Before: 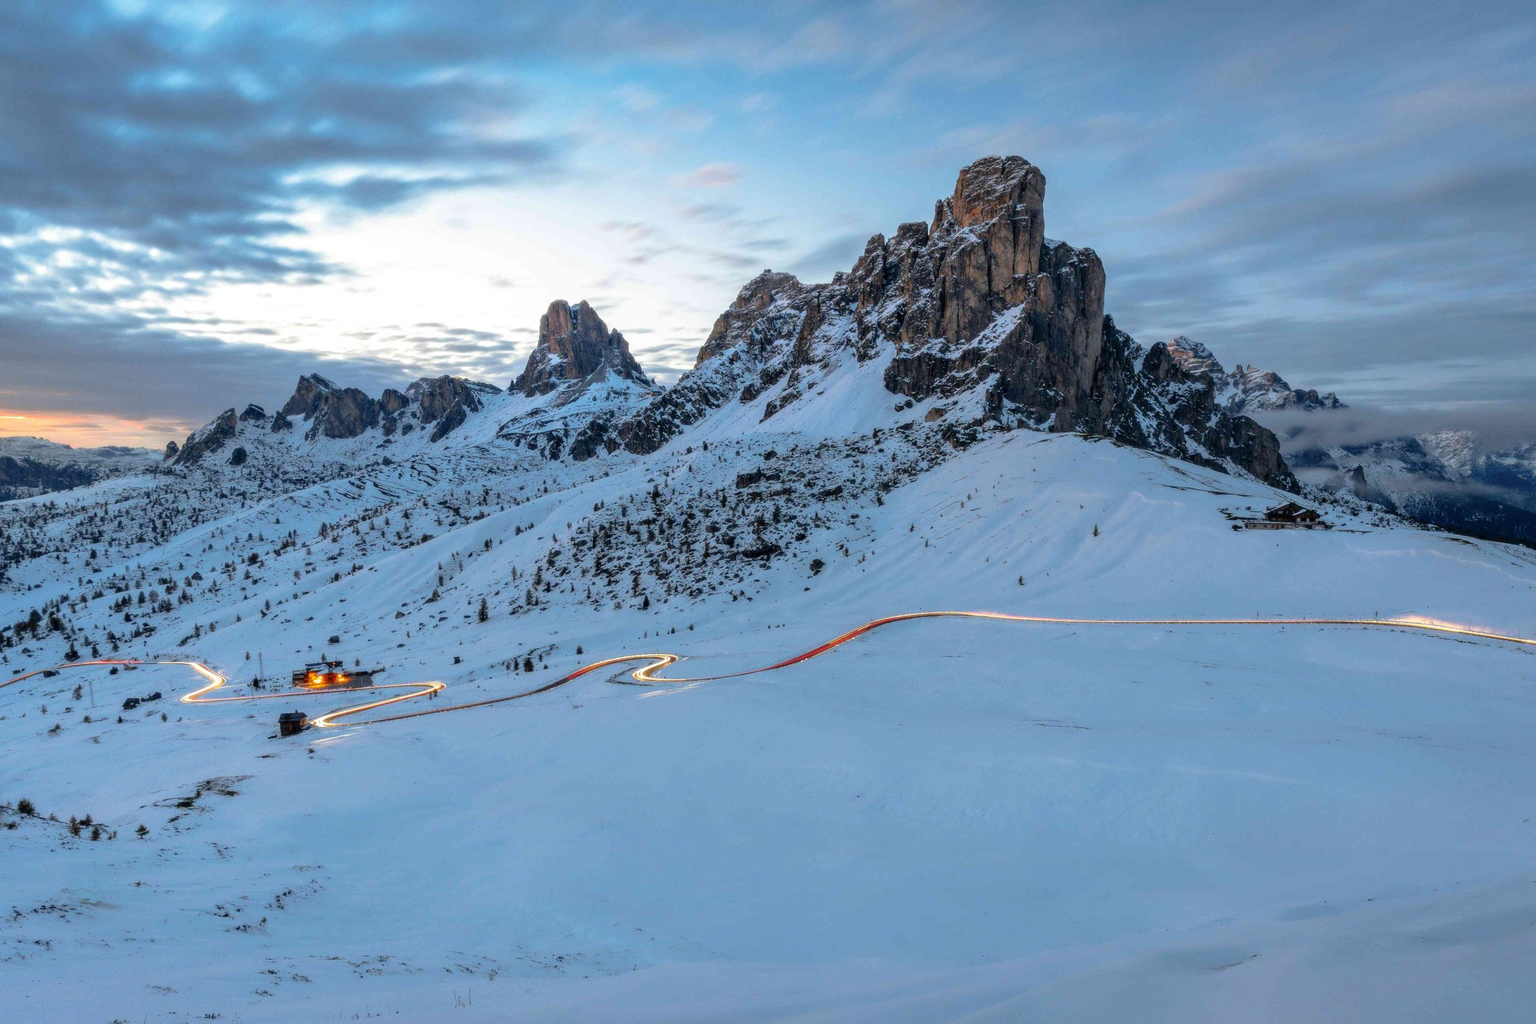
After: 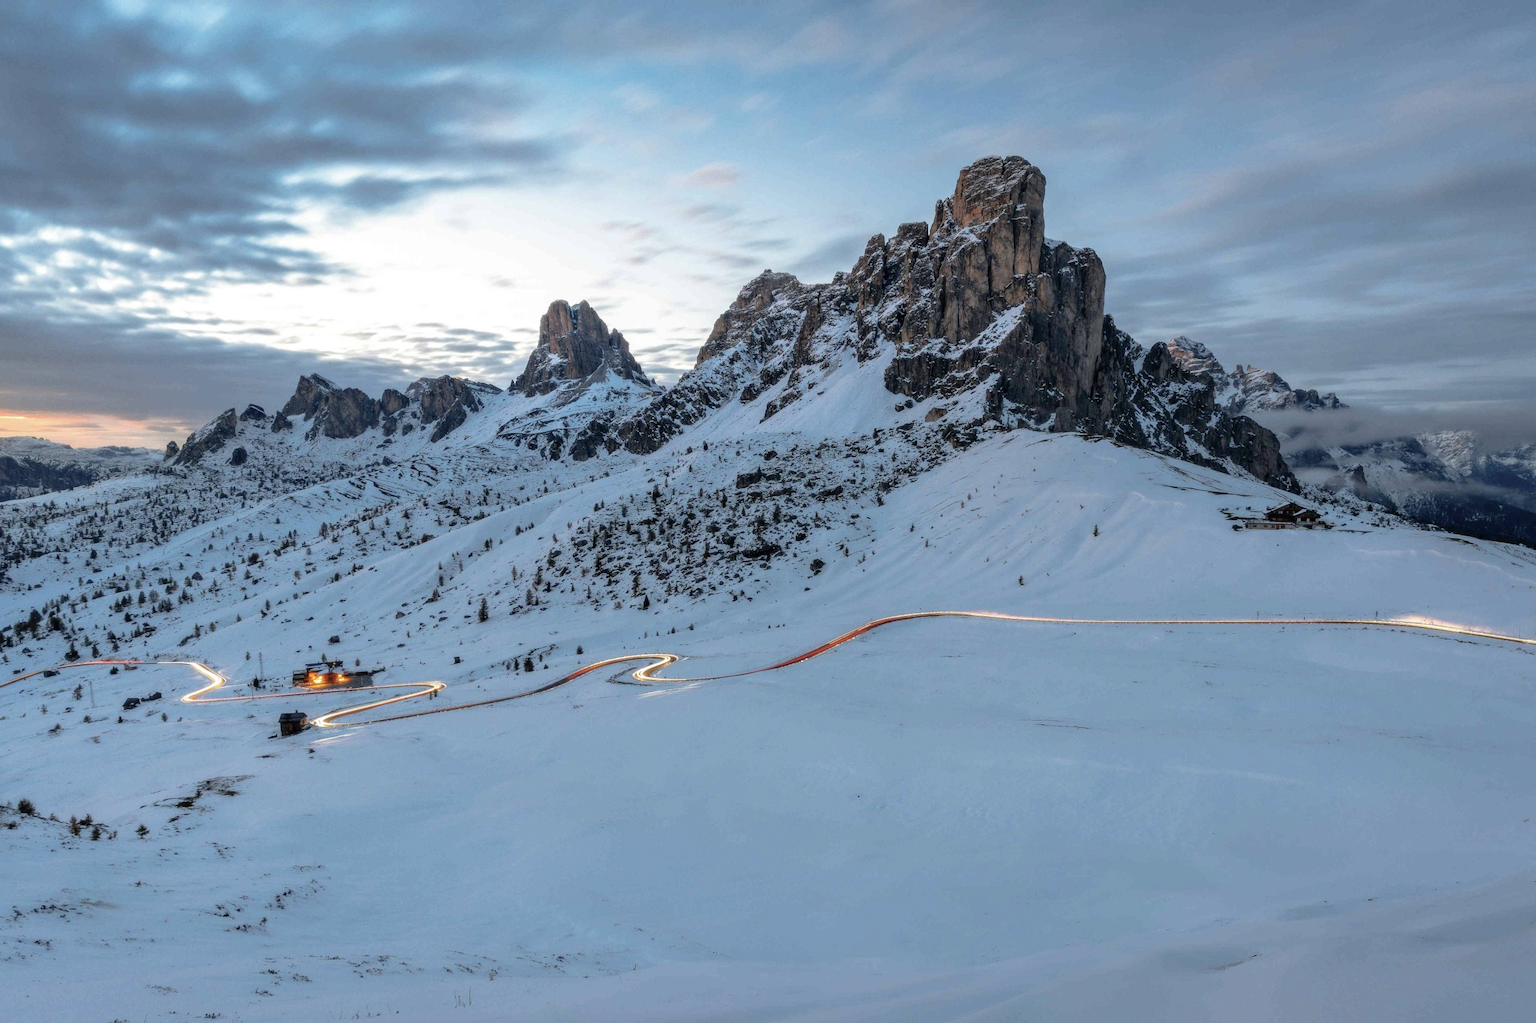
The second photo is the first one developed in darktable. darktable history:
color correction: highlights b* 0.063, saturation 0.765
